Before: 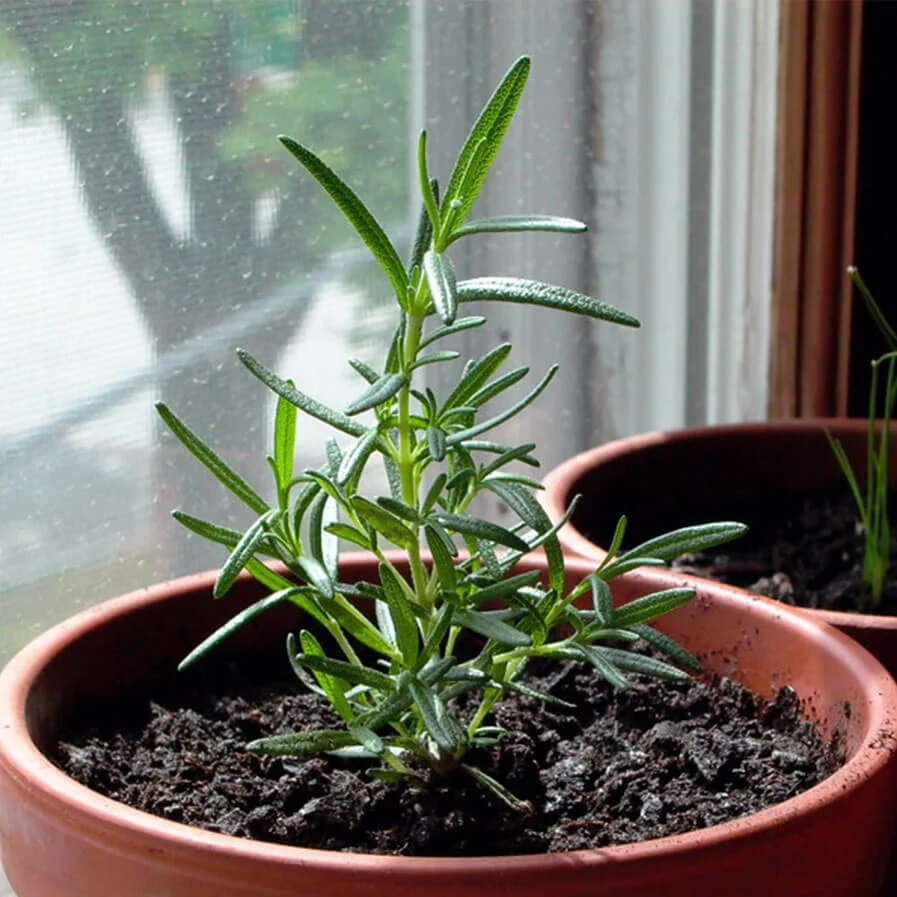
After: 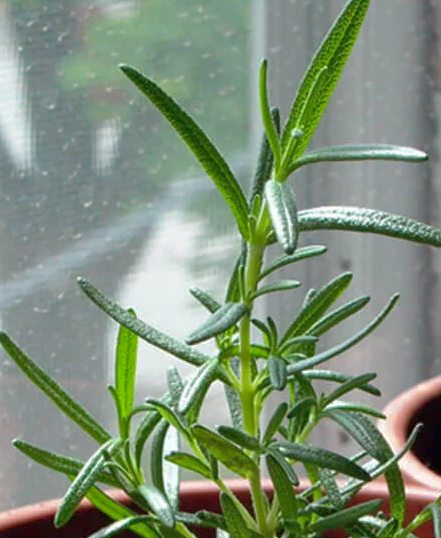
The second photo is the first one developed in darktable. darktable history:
shadows and highlights: on, module defaults
crop: left 17.819%, top 7.921%, right 32.984%, bottom 32.019%
